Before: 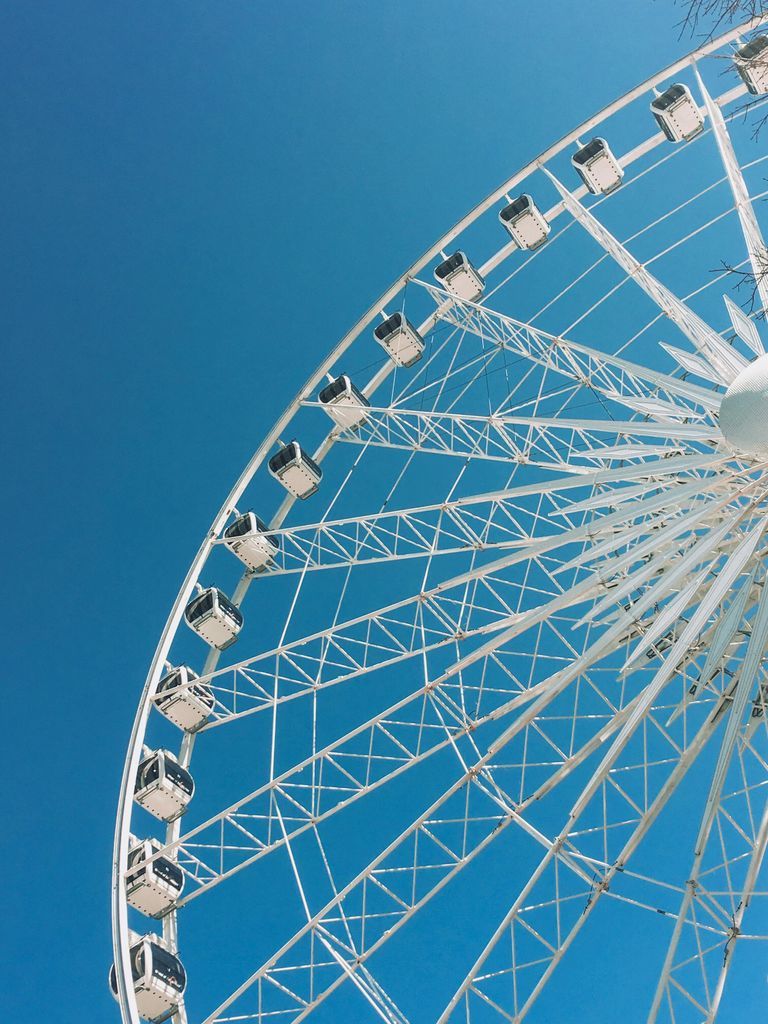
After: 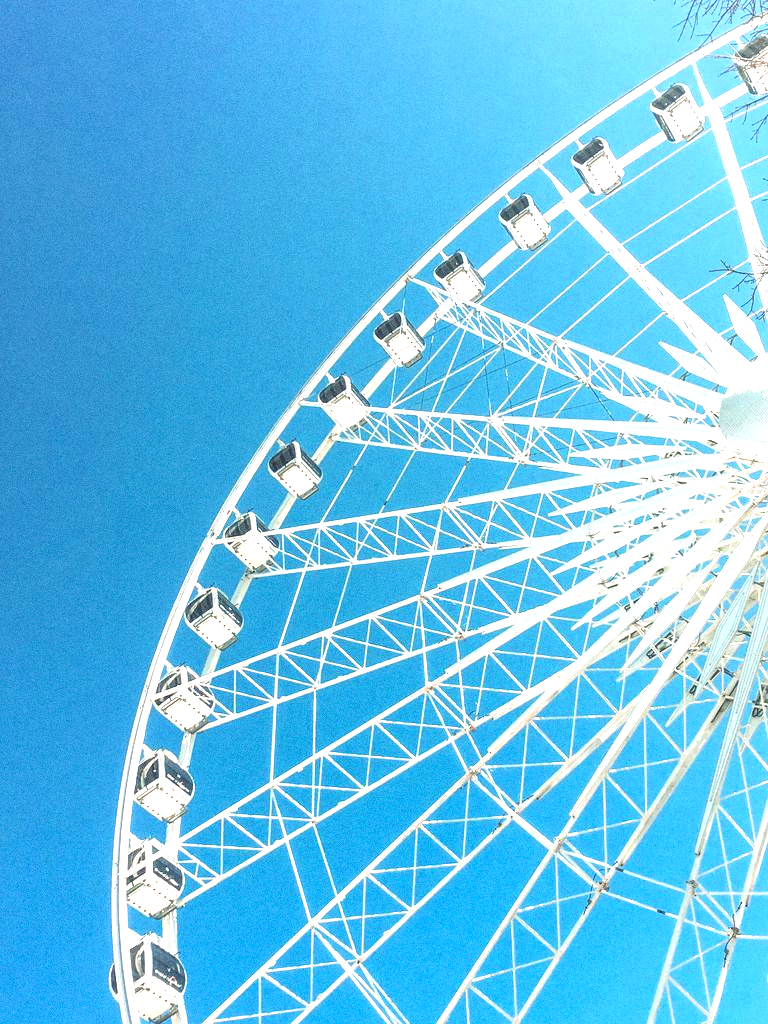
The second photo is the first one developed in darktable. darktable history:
local contrast: on, module defaults
color balance: contrast fulcrum 17.78%
grain: coarseness 0.09 ISO
exposure: exposure 1.25 EV, compensate exposure bias true, compensate highlight preservation false
